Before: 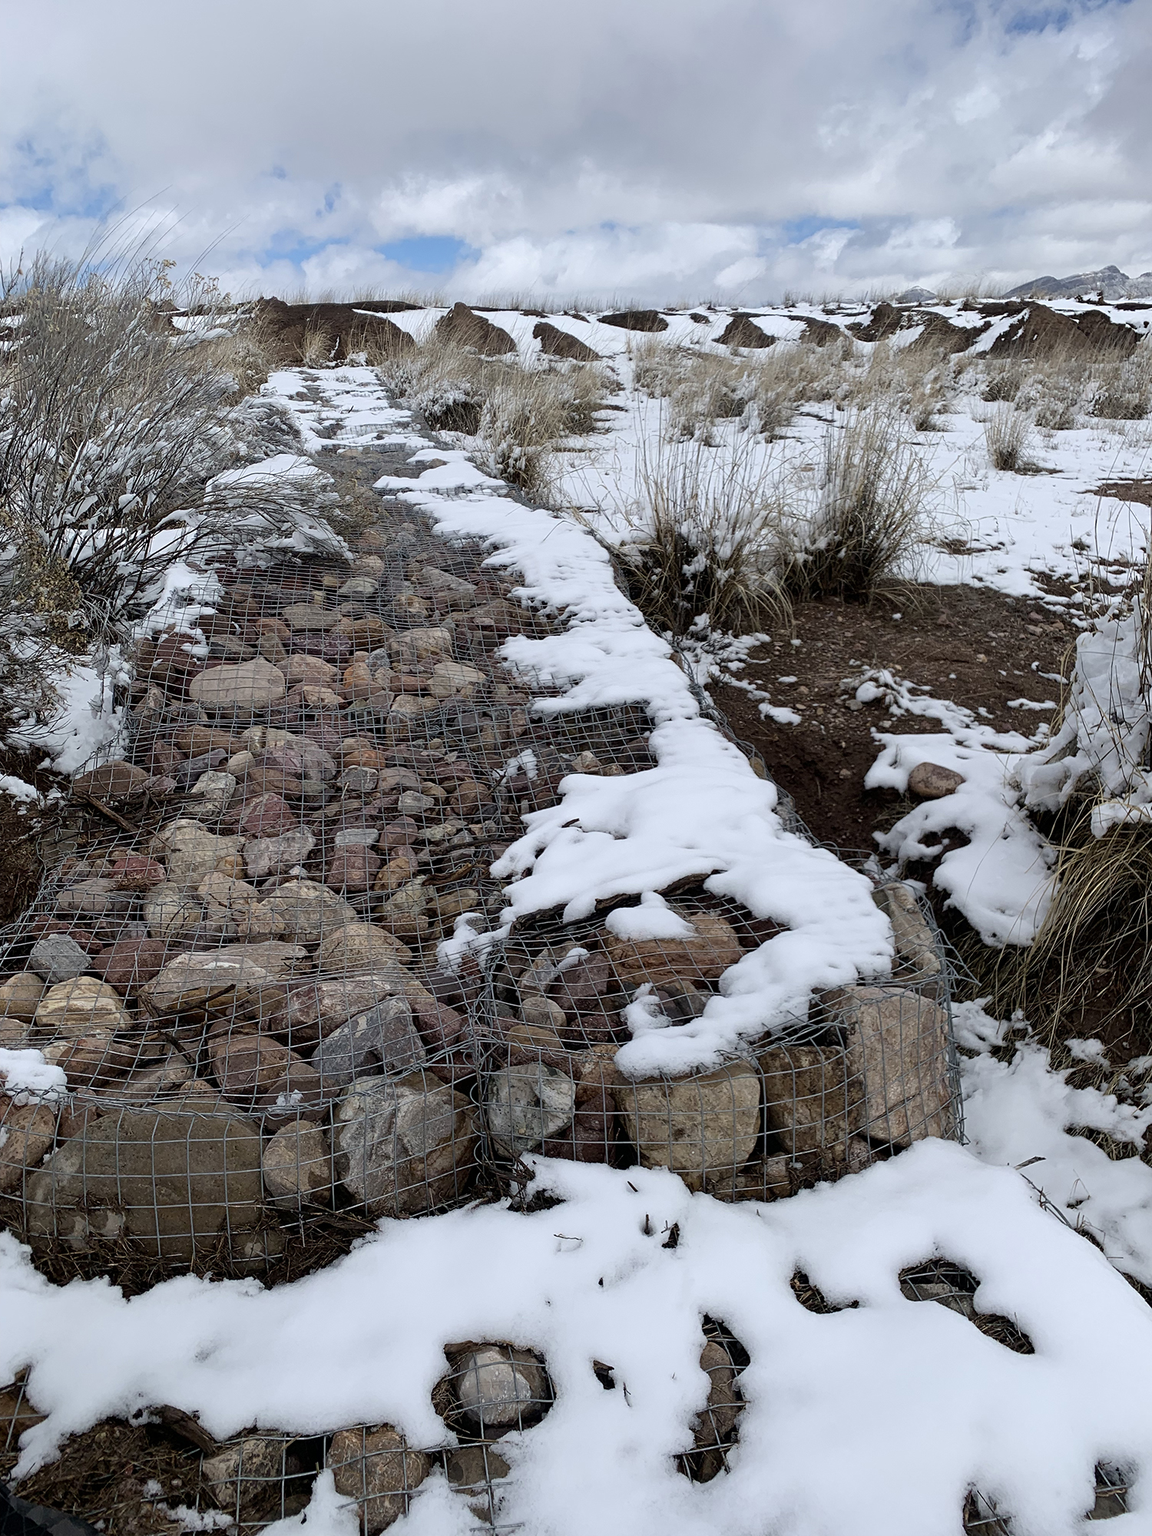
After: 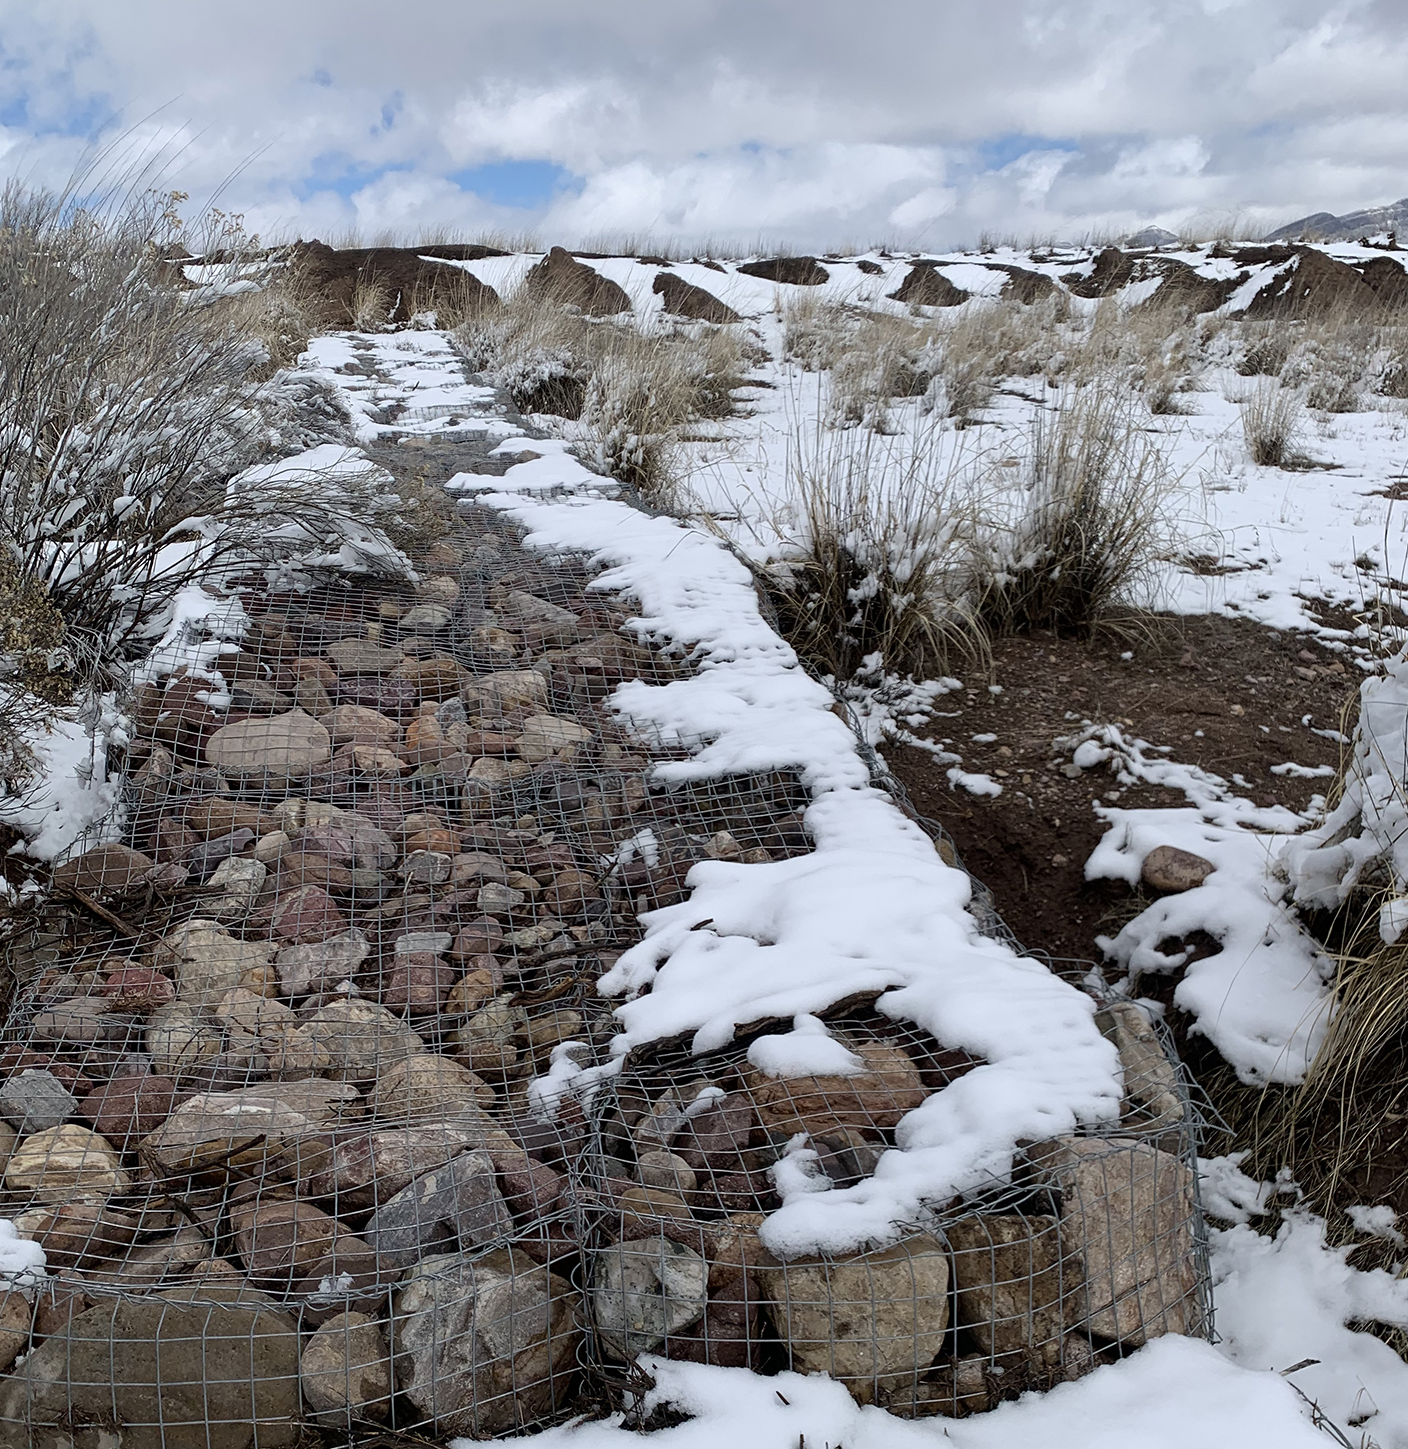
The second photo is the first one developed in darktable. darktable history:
crop: left 2.788%, top 7.365%, right 3.331%, bottom 20.177%
